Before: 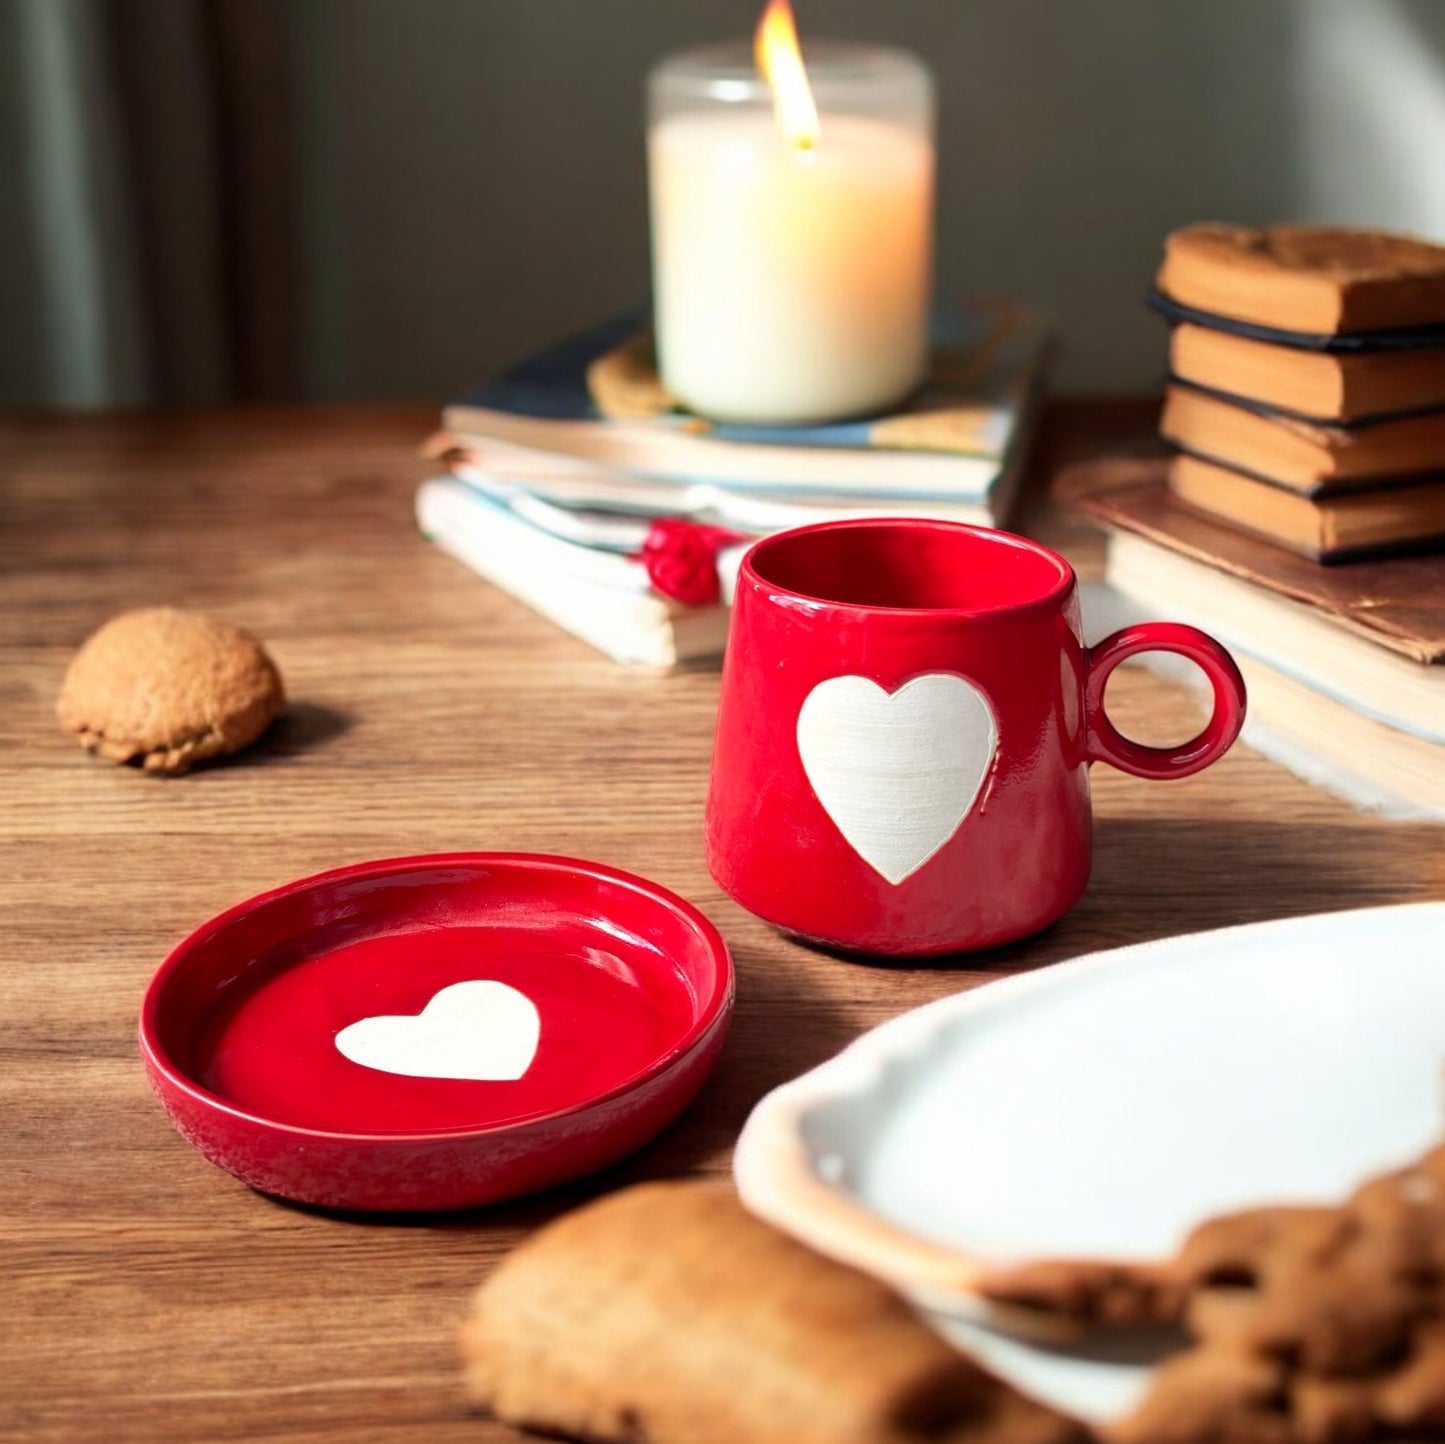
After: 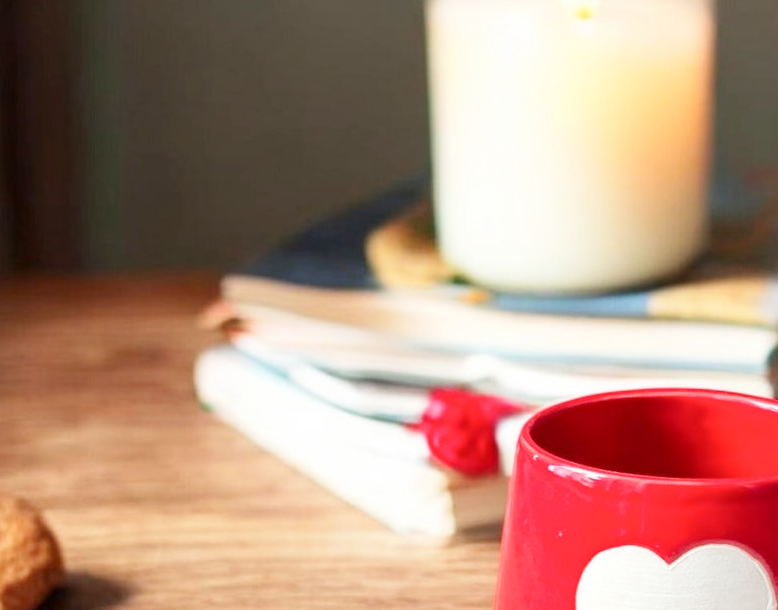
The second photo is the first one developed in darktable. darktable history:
base curve: curves: ch0 [(0, 0) (0.204, 0.334) (0.55, 0.733) (1, 1)], preserve colors none
crop: left 15.306%, top 9.065%, right 30.789%, bottom 48.638%
